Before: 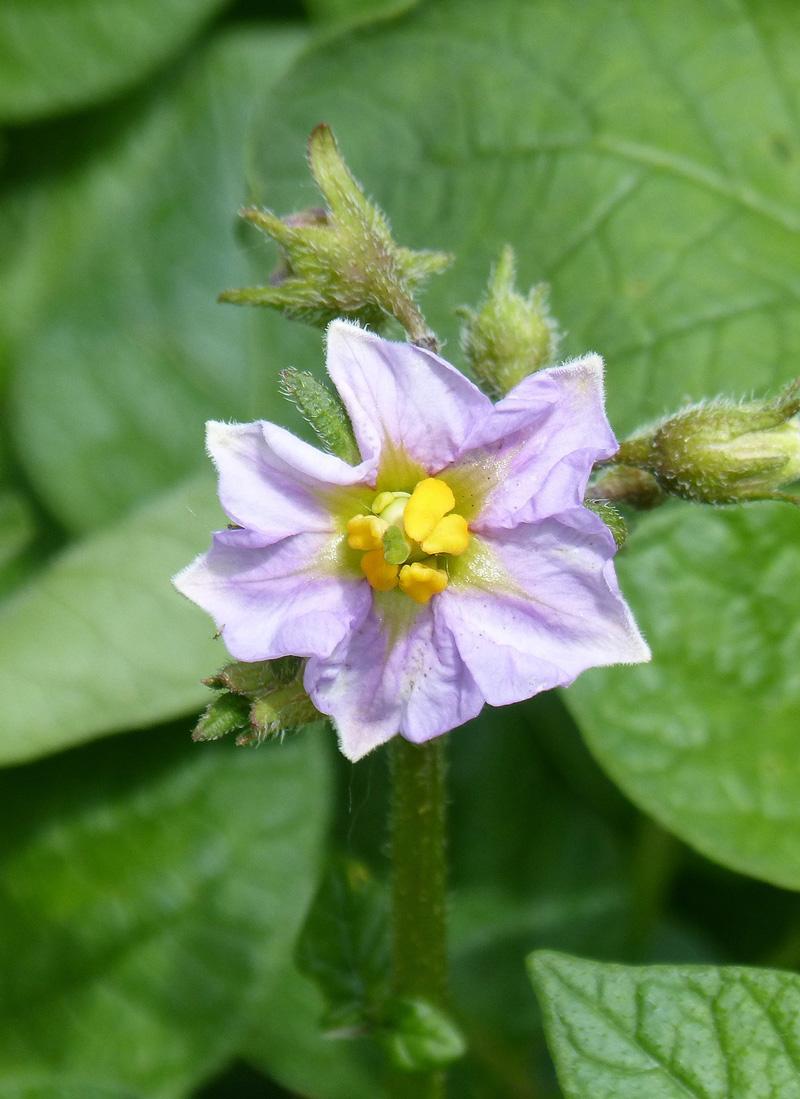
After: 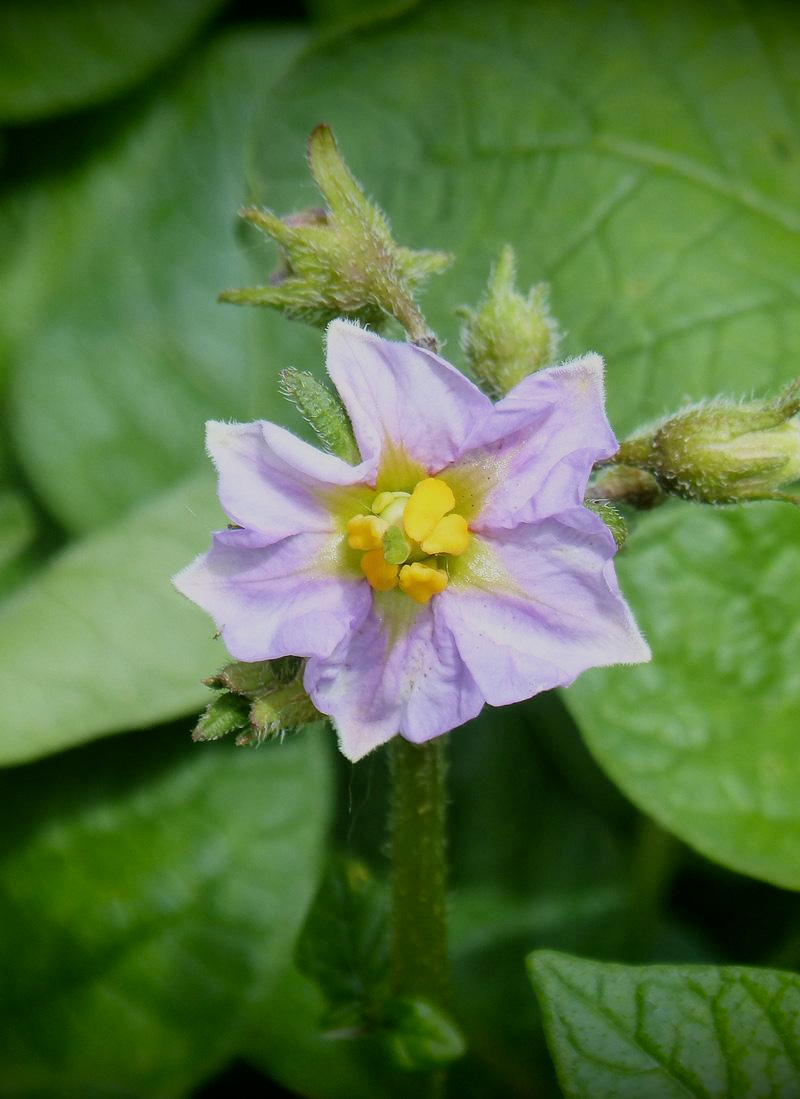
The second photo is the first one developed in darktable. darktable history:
vignetting: fall-off start 98.29%, fall-off radius 100%, brightness -1, saturation 0.5, width/height ratio 1.428
filmic rgb: black relative exposure -7.65 EV, white relative exposure 4.56 EV, hardness 3.61, color science v6 (2022)
